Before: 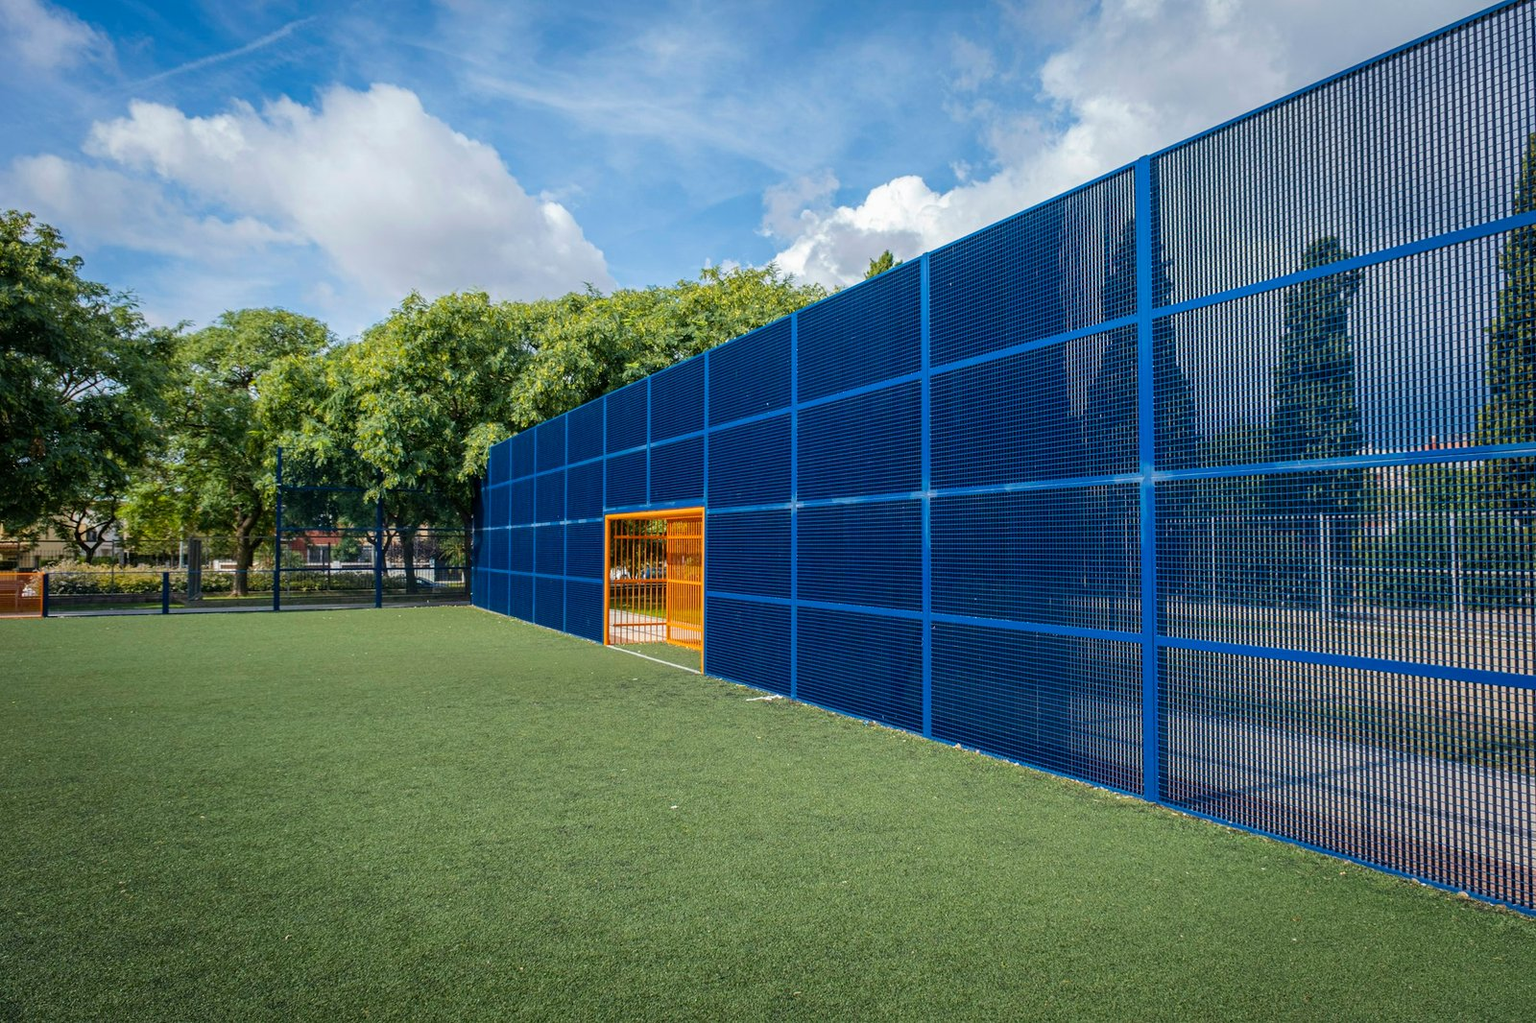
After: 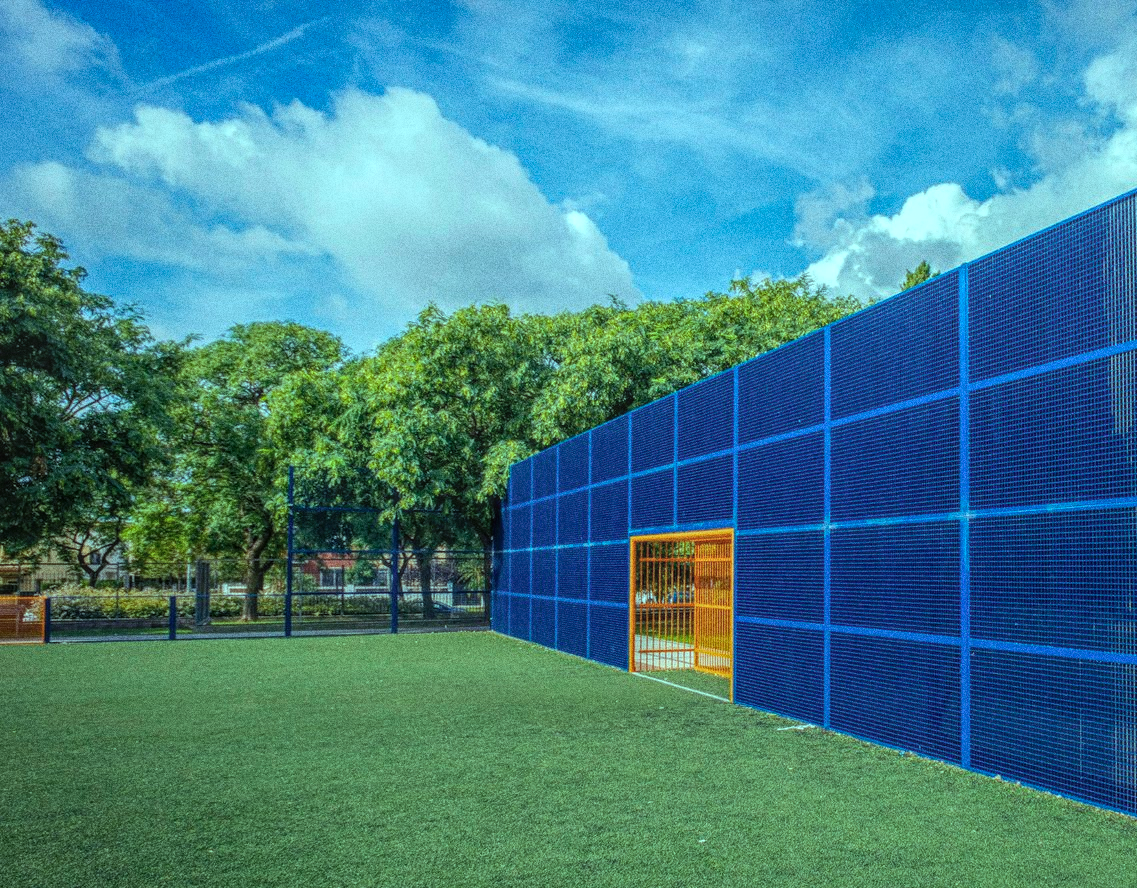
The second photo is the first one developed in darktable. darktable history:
local contrast: highlights 66%, shadows 33%, detail 166%, midtone range 0.2
crop: right 28.885%, bottom 16.626%
color balance rgb: shadows lift › chroma 7.23%, shadows lift › hue 246.48°, highlights gain › chroma 5.38%, highlights gain › hue 196.93°, white fulcrum 1 EV
grain: coarseness 0.09 ISO, strength 40%
